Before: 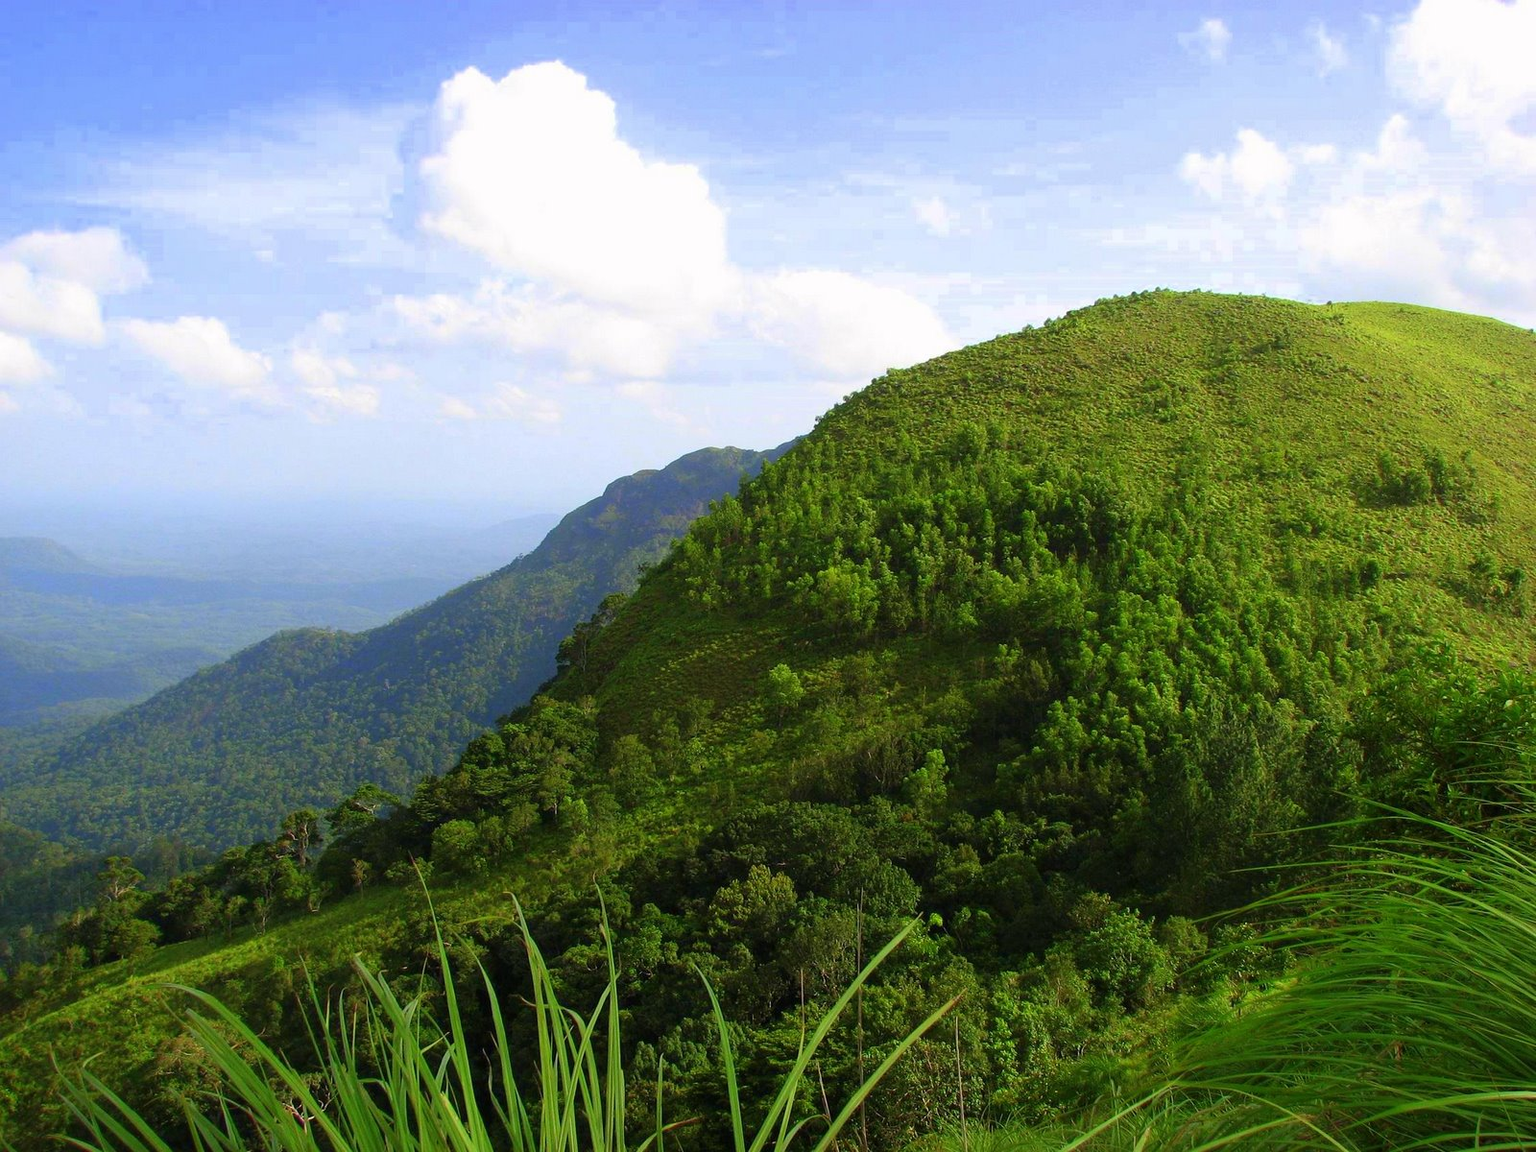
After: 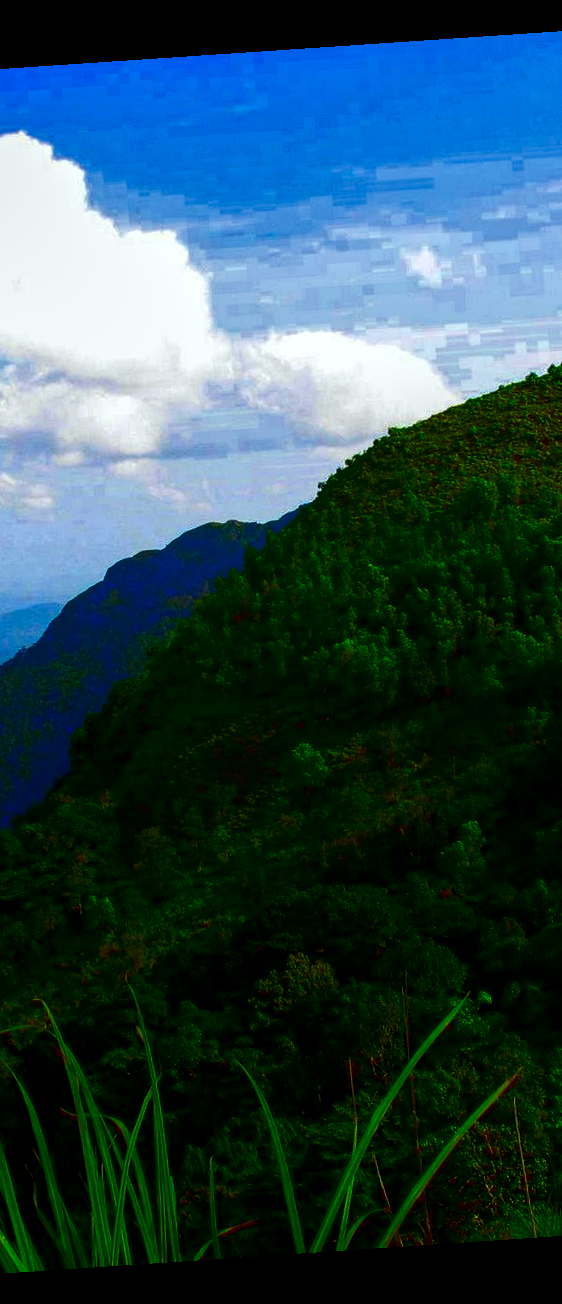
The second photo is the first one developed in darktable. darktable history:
crop: left 33.36%, right 33.36%
white balance: red 0.978, blue 0.999
contrast brightness saturation: brightness -1, saturation 1
local contrast: detail 150%
rotate and perspective: rotation -4.2°, shear 0.006, automatic cropping off
